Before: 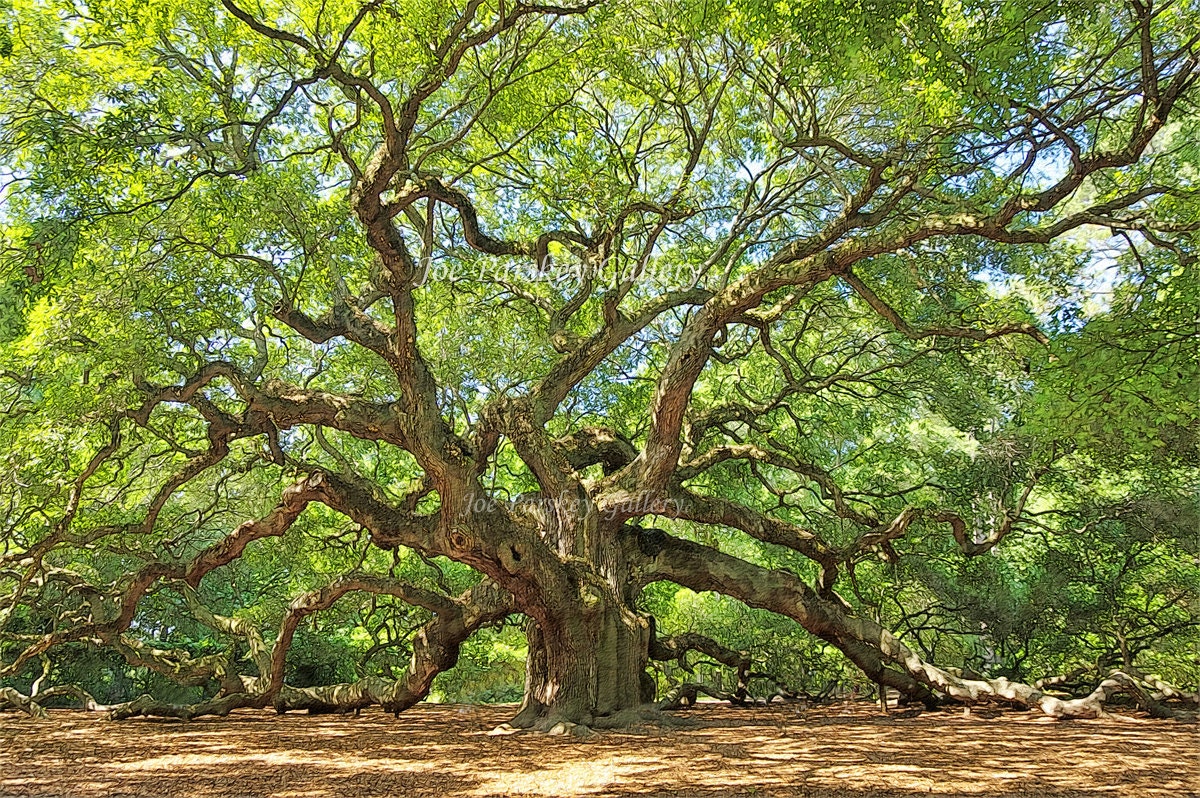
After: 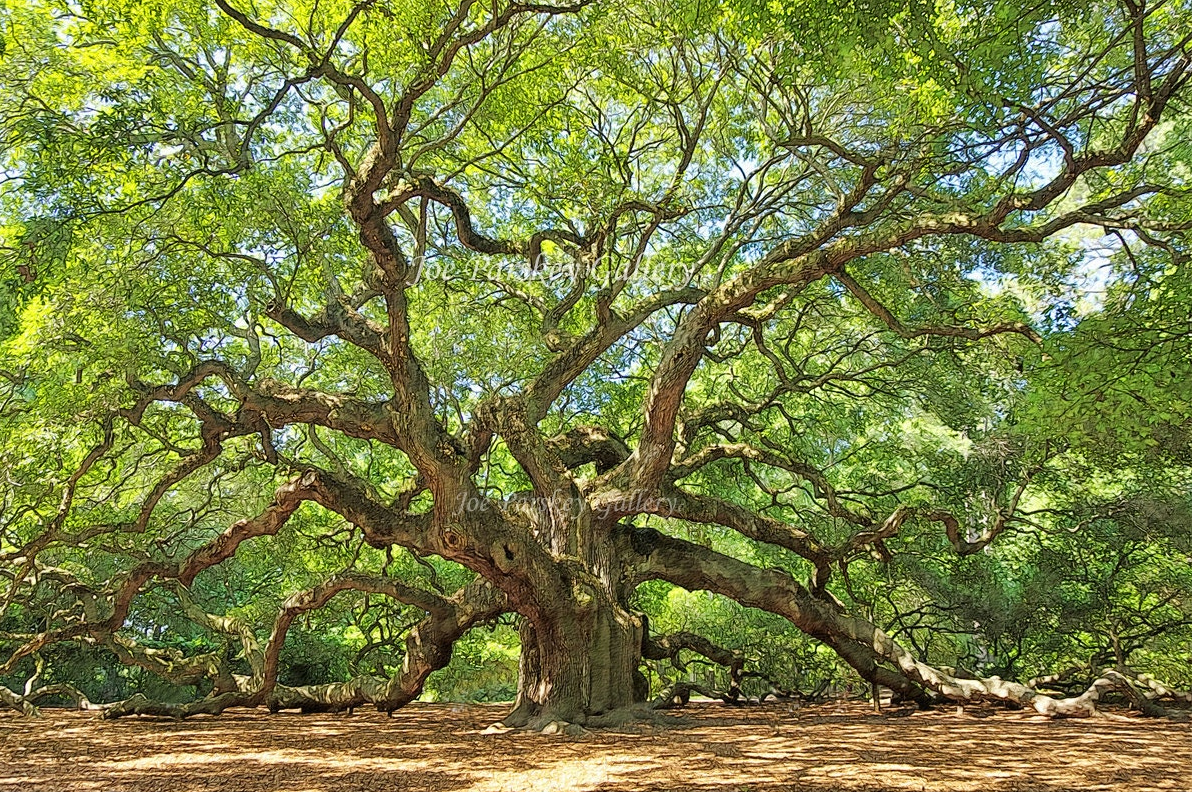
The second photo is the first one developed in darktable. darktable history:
crop and rotate: left 0.591%, top 0.238%, bottom 0.39%
